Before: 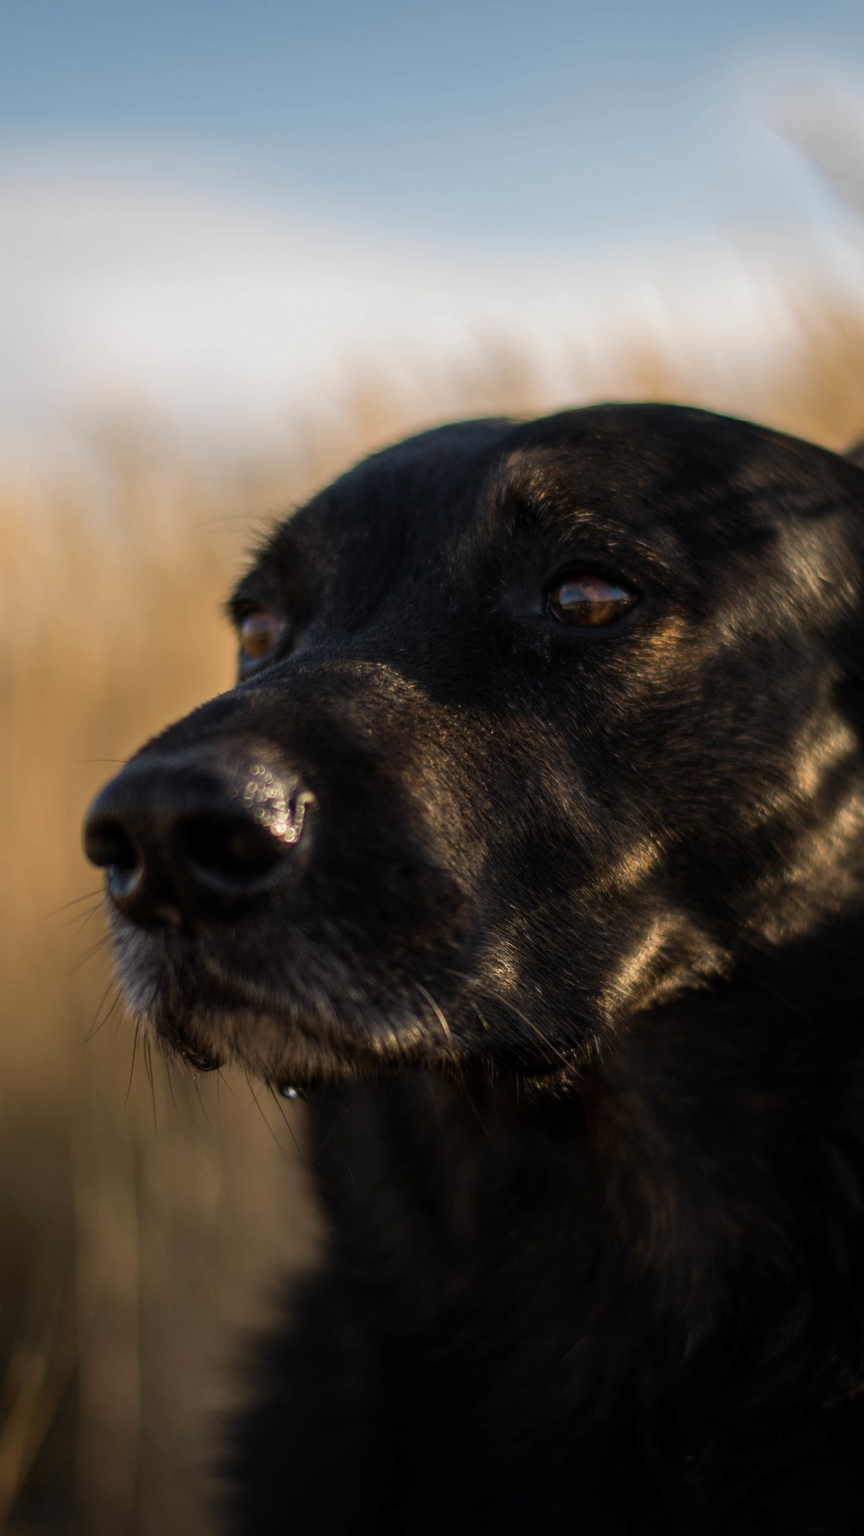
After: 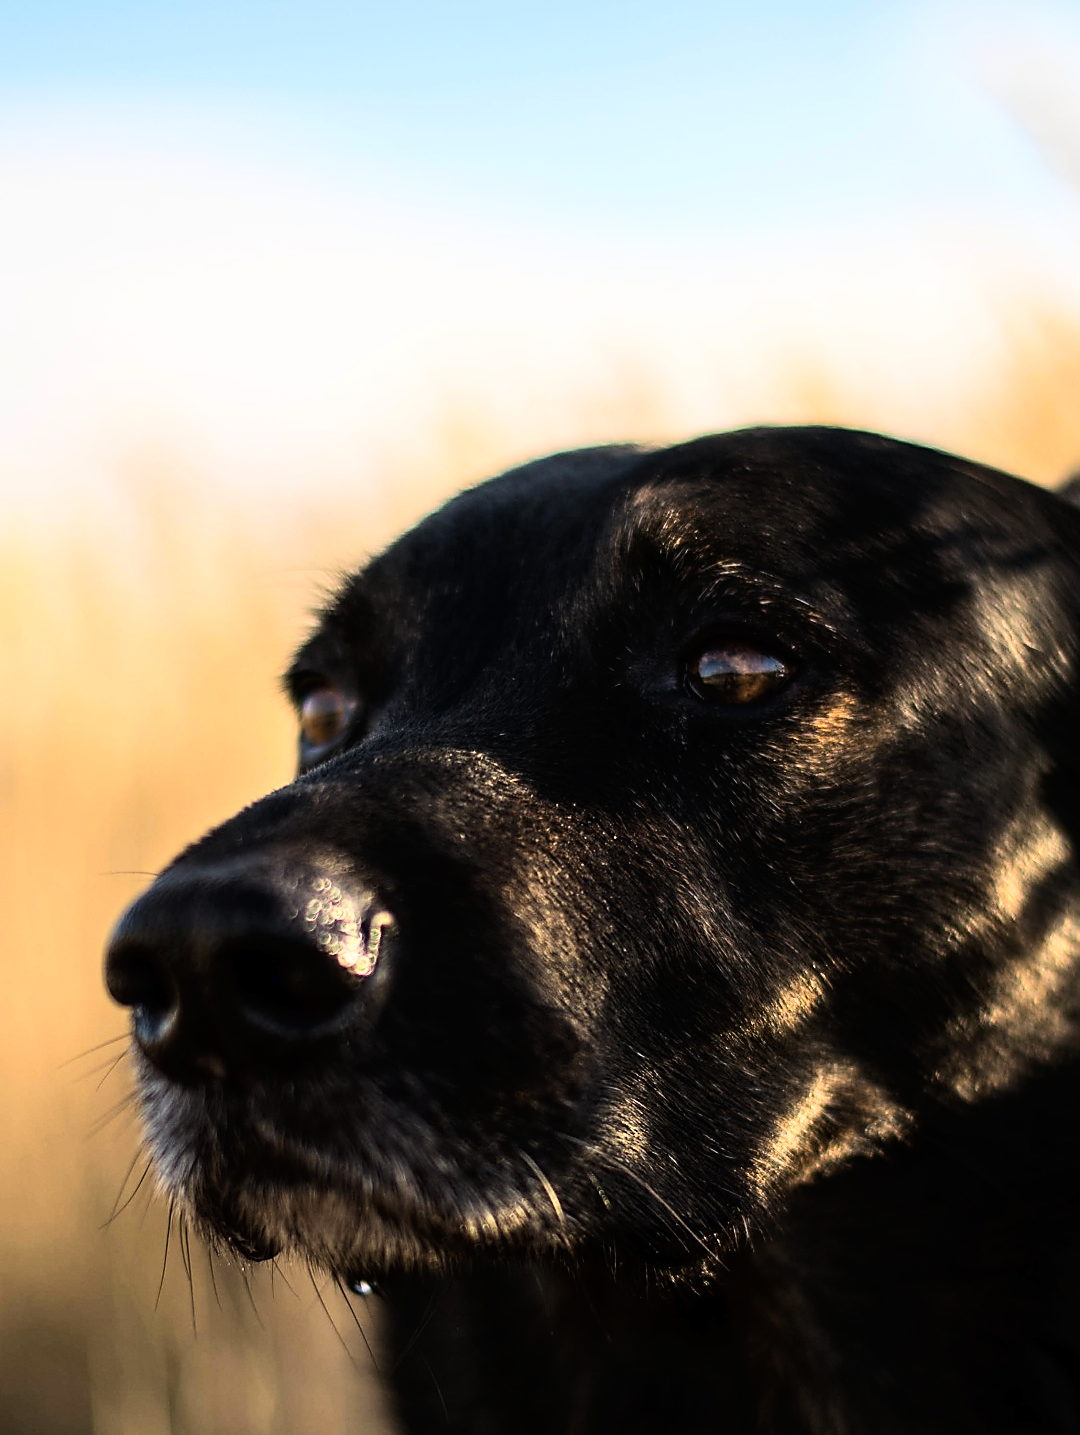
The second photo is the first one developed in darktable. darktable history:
sharpen: radius 1.378, amount 1.237, threshold 0.703
base curve: curves: ch0 [(0, 0) (0.007, 0.004) (0.027, 0.03) (0.046, 0.07) (0.207, 0.54) (0.442, 0.872) (0.673, 0.972) (1, 1)]
crop: top 4.077%, bottom 21.138%
